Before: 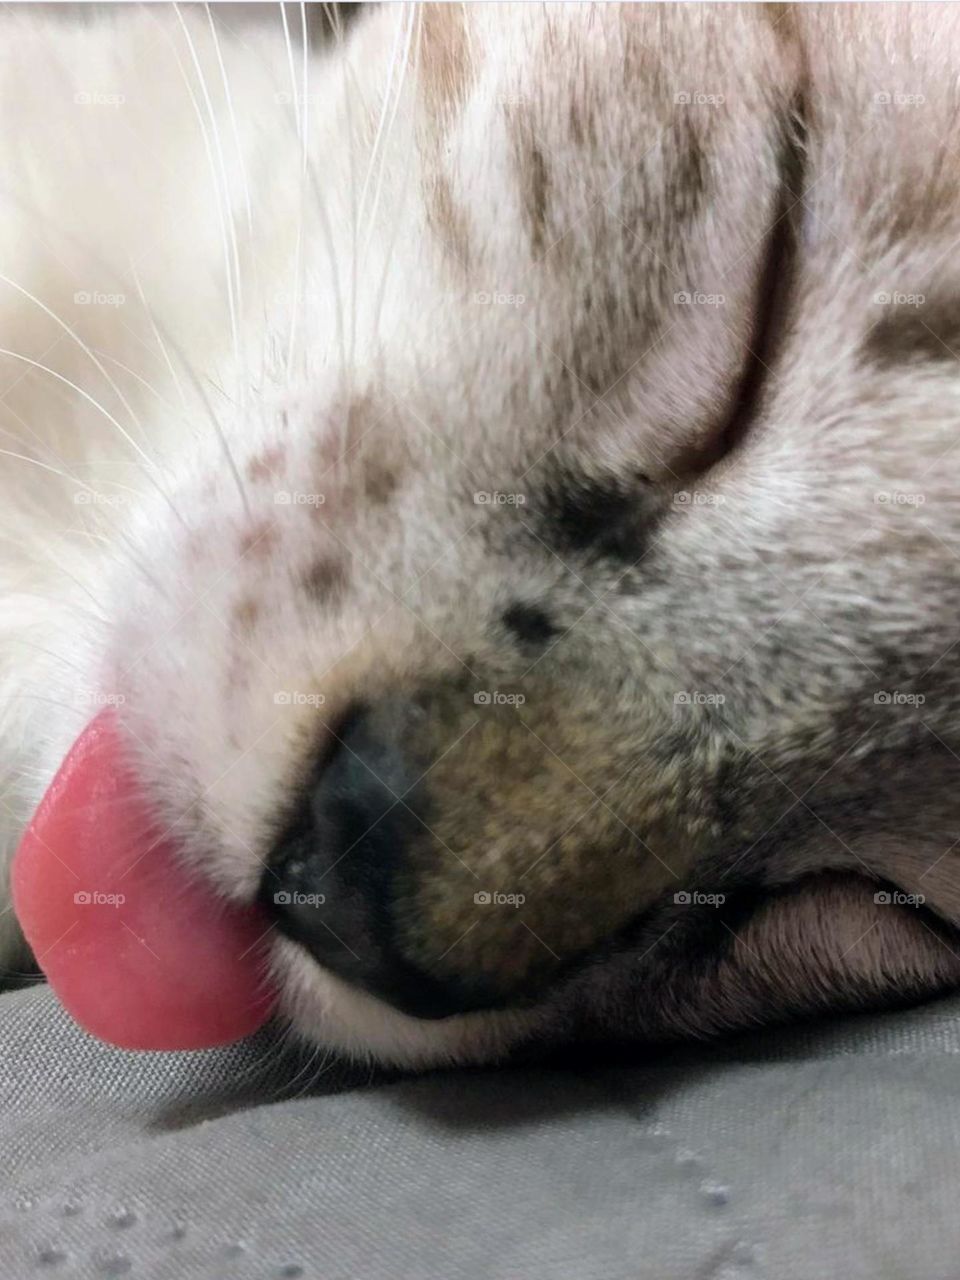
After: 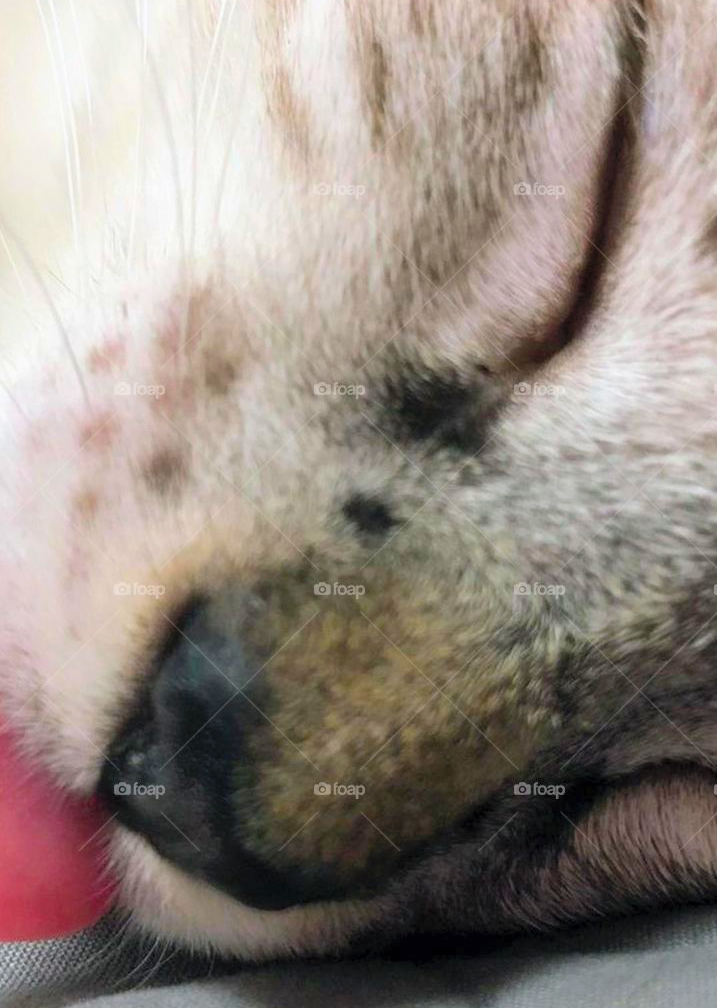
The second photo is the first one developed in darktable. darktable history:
contrast brightness saturation: contrast 0.068, brightness 0.175, saturation 0.396
crop: left 16.766%, top 8.565%, right 8.496%, bottom 12.613%
